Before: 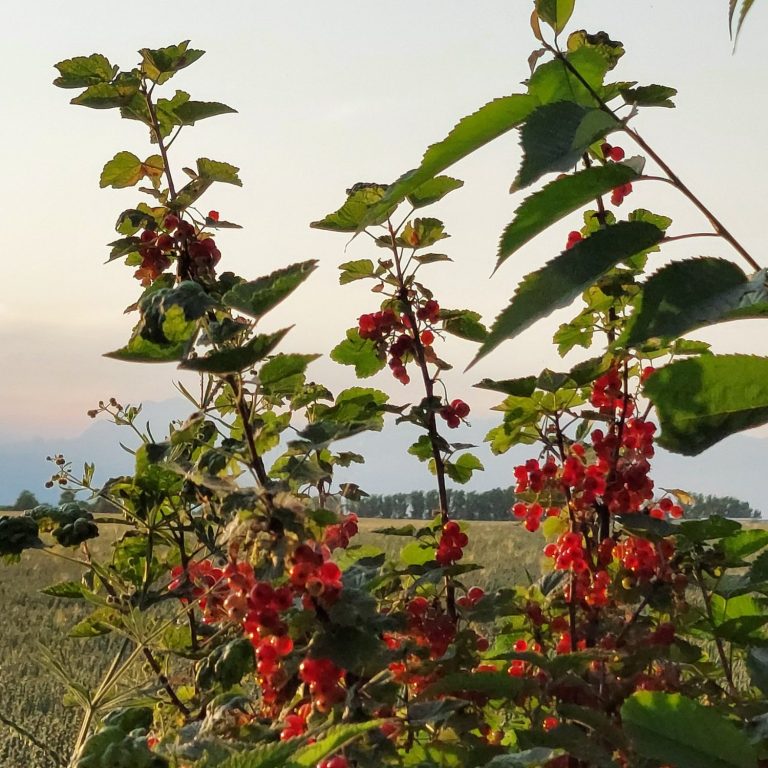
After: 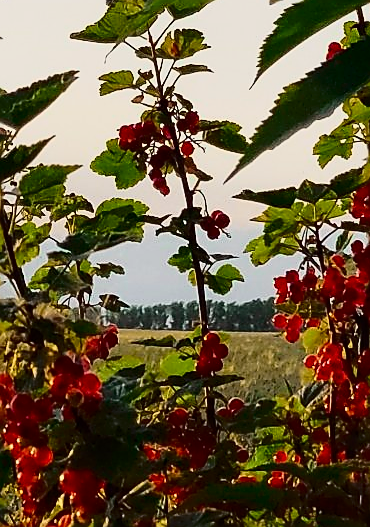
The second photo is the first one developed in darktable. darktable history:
crop: left 31.379%, top 24.658%, right 20.326%, bottom 6.628%
sharpen: radius 1.4, amount 1.25, threshold 0.7
tone curve: curves: ch0 [(0, 0) (0.187, 0.12) (0.392, 0.438) (0.704, 0.86) (0.858, 0.938) (1, 0.981)]; ch1 [(0, 0) (0.402, 0.36) (0.476, 0.456) (0.498, 0.501) (0.518, 0.521) (0.58, 0.598) (0.619, 0.663) (0.692, 0.744) (1, 1)]; ch2 [(0, 0) (0.427, 0.417) (0.483, 0.481) (0.503, 0.503) (0.526, 0.53) (0.563, 0.585) (0.626, 0.703) (0.699, 0.753) (0.997, 0.858)], color space Lab, independent channels
exposure: black level correction 0, exposure -0.721 EV, compensate highlight preservation false
tone equalizer: on, module defaults
